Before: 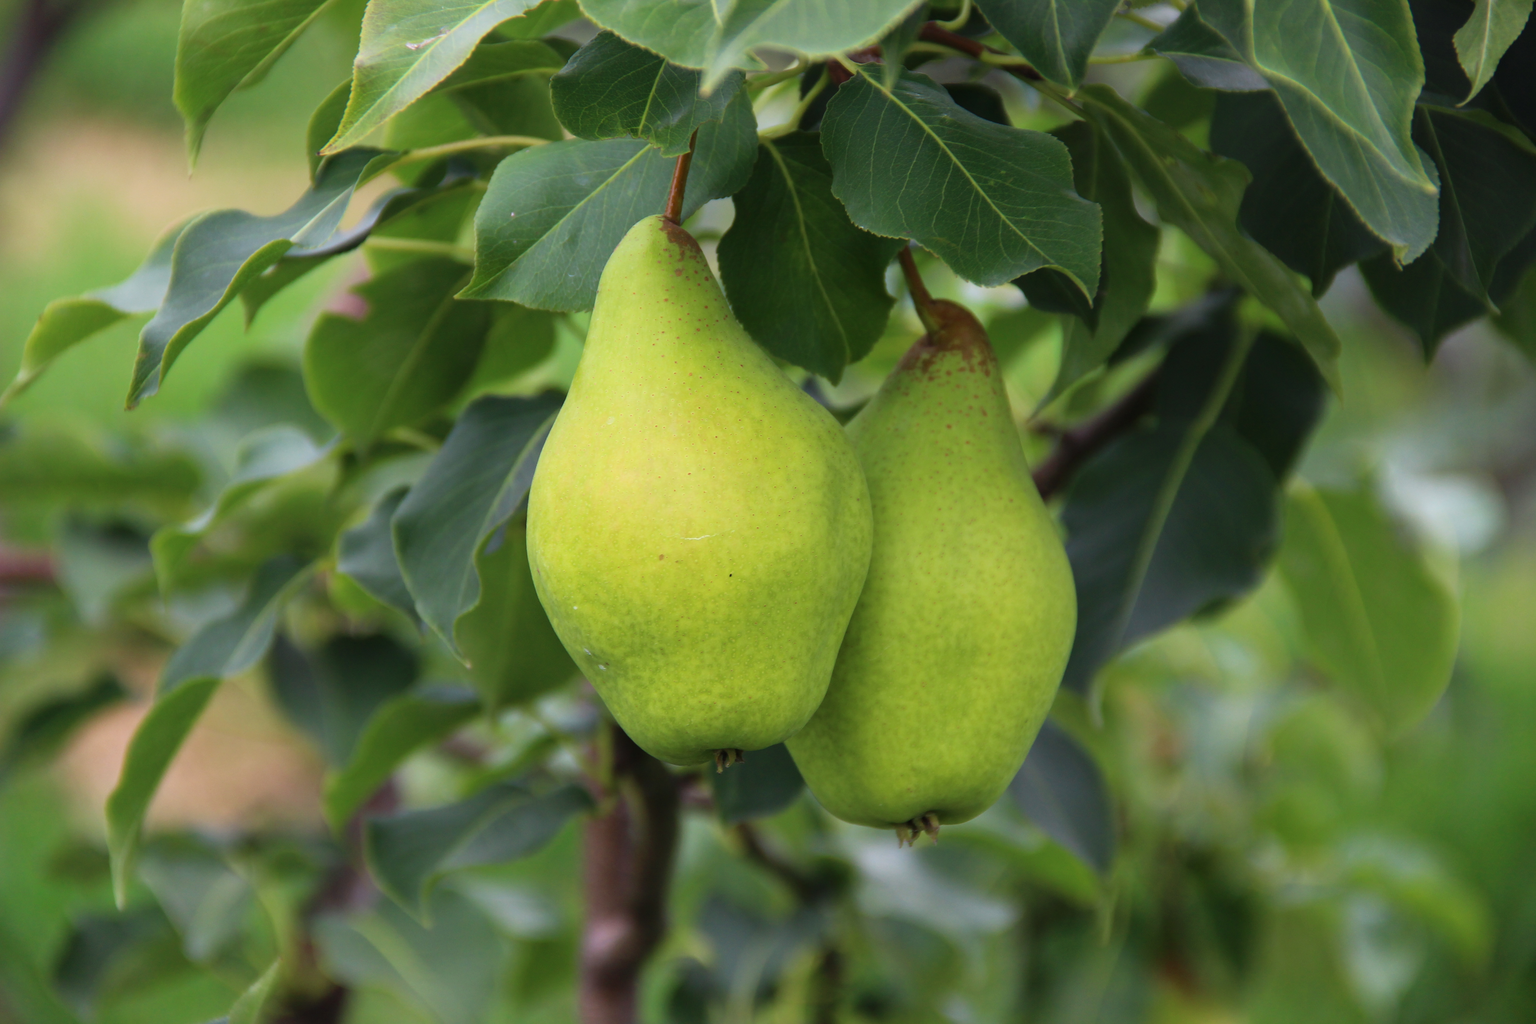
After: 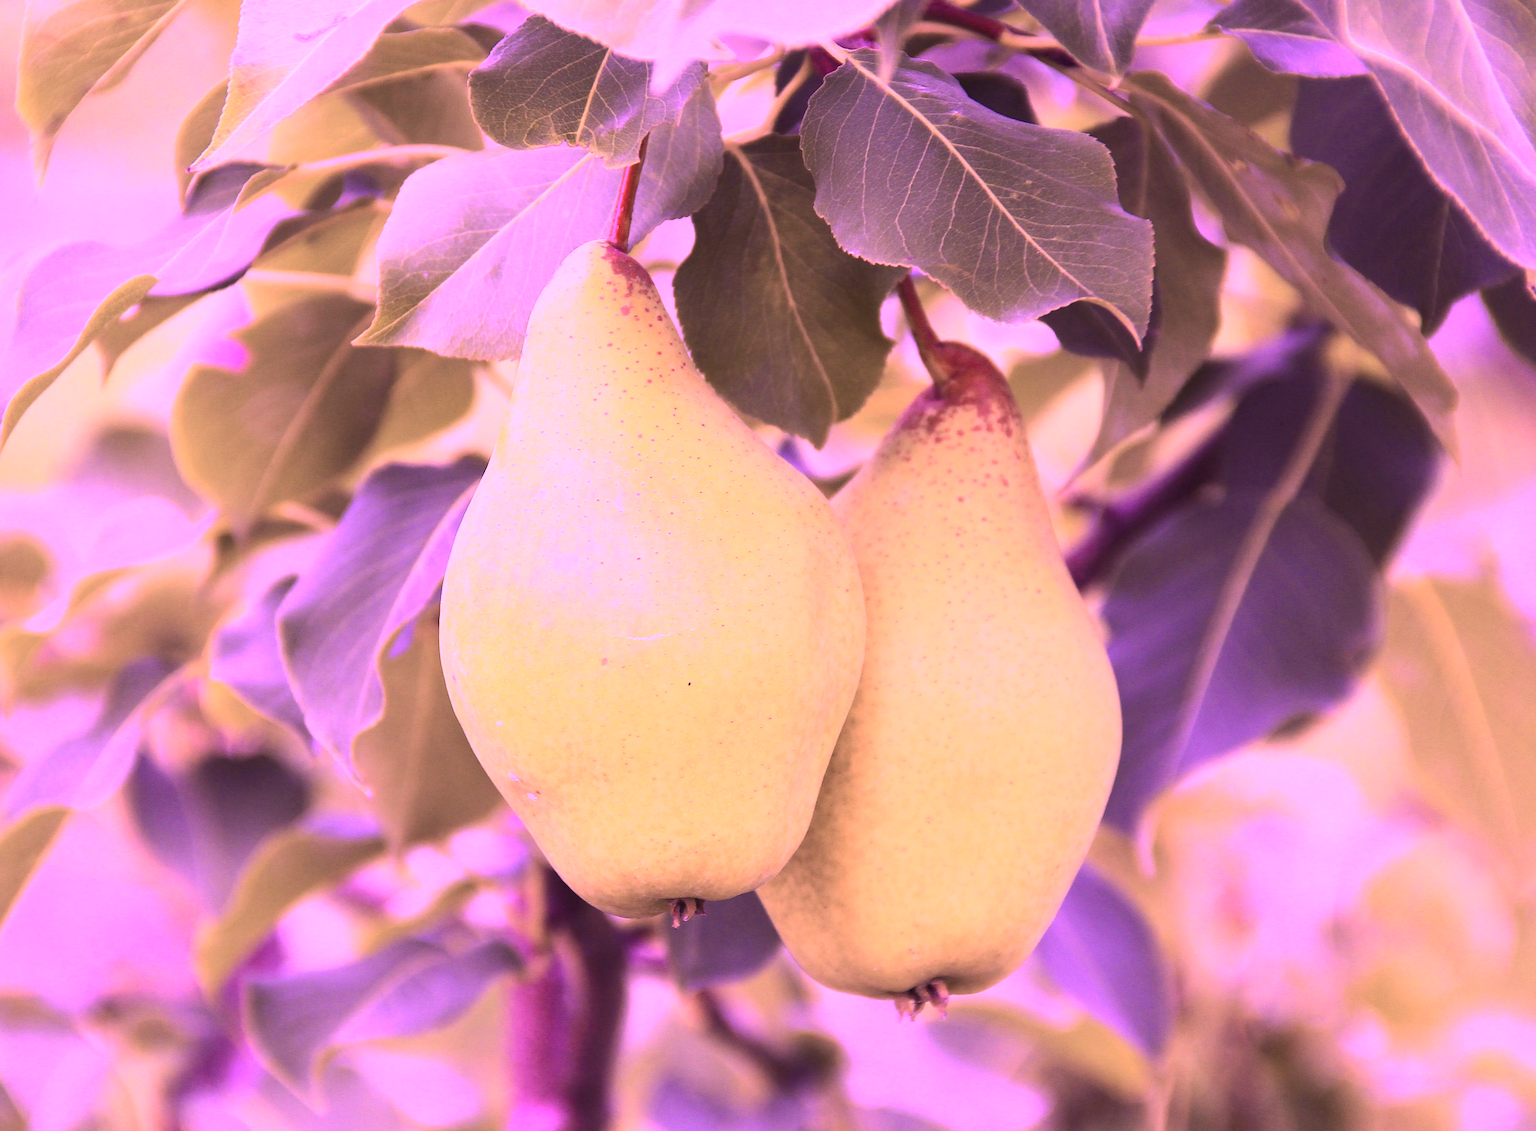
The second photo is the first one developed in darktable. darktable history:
crop: left 9.929%, top 3.475%, right 9.188%, bottom 9.529%
exposure: black level correction 0.001, exposure 0.5 EV, compensate exposure bias true, compensate highlight preservation false
contrast brightness saturation: contrast 0.2, brightness 0.16, saturation 0.22
sharpen: on, module defaults
color calibration: illuminant custom, x 0.261, y 0.521, temperature 7054.11 K
white balance: red 0.931, blue 1.11
rotate and perspective: lens shift (horizontal) -0.055, automatic cropping off
